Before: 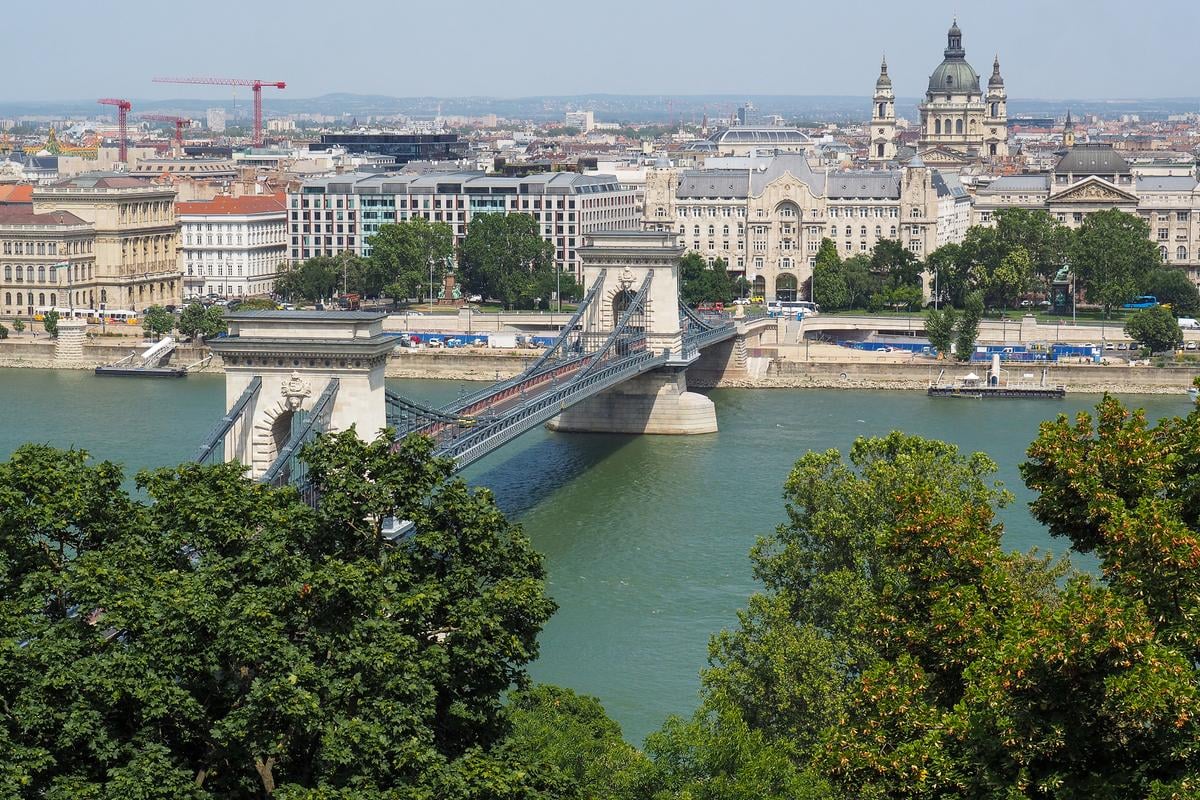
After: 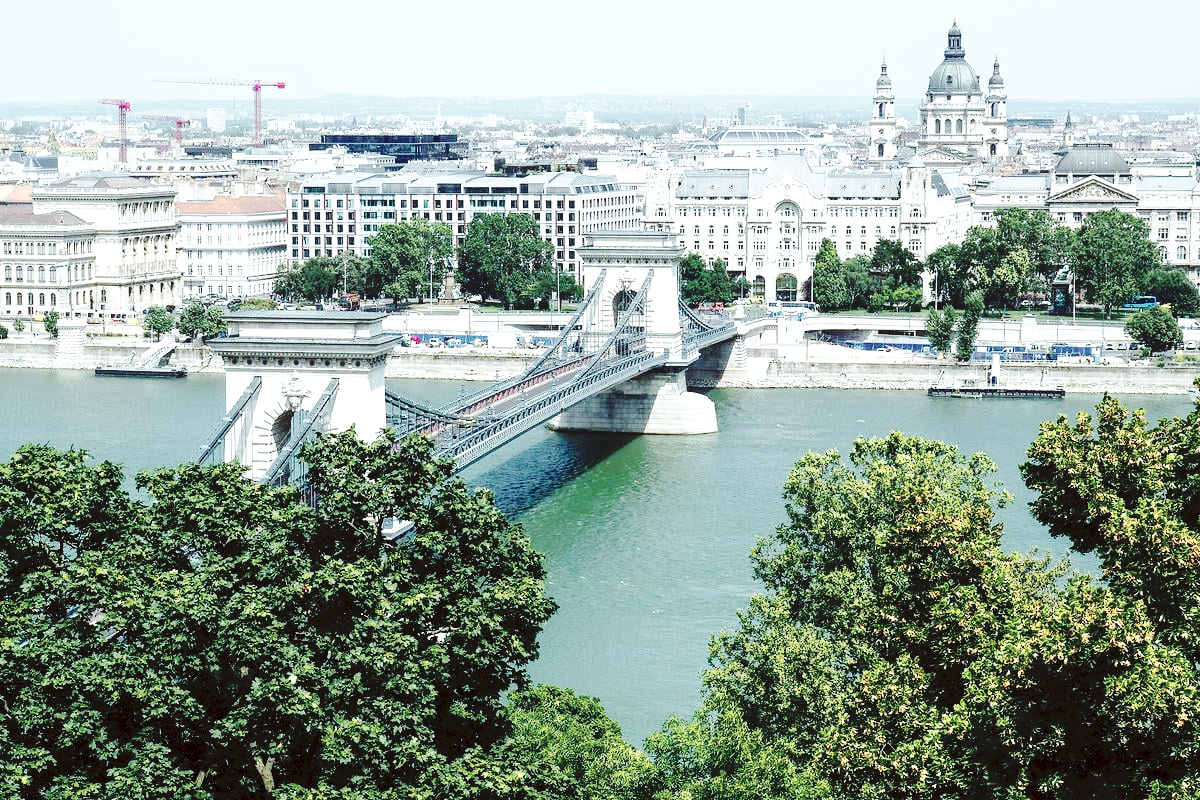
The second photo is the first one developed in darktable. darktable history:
base curve: curves: ch0 [(0, 0) (0.028, 0.03) (0.121, 0.232) (0.46, 0.748) (0.859, 0.968) (1, 1)], preserve colors none
color balance: lift [1.004, 1.002, 1.002, 0.998], gamma [1, 1.007, 1.002, 0.993], gain [1, 0.977, 1.013, 1.023], contrast -3.64%
color balance rgb: shadows lift › luminance -7.7%, shadows lift › chroma 2.13%, shadows lift › hue 200.79°, power › luminance -7.77%, power › chroma 2.27%, power › hue 220.69°, highlights gain › luminance 15.15%, highlights gain › chroma 4%, highlights gain › hue 209.35°, global offset › luminance -0.21%, global offset › chroma 0.27%, perceptual saturation grading › global saturation 24.42%, perceptual saturation grading › highlights -24.42%, perceptual saturation grading › mid-tones 24.42%, perceptual saturation grading › shadows 40%, perceptual brilliance grading › global brilliance -5%, perceptual brilliance grading › highlights 24.42%, perceptual brilliance grading › mid-tones 7%, perceptual brilliance grading › shadows -5%
tone curve: curves: ch0 [(0, 0) (0.003, 0.057) (0.011, 0.061) (0.025, 0.065) (0.044, 0.075) (0.069, 0.082) (0.1, 0.09) (0.136, 0.102) (0.177, 0.145) (0.224, 0.195) (0.277, 0.27) (0.335, 0.374) (0.399, 0.486) (0.468, 0.578) (0.543, 0.652) (0.623, 0.717) (0.709, 0.778) (0.801, 0.837) (0.898, 0.909) (1, 1)], preserve colors none
color zones: curves: ch0 [(0, 0.6) (0.129, 0.585) (0.193, 0.596) (0.429, 0.5) (0.571, 0.5) (0.714, 0.5) (0.857, 0.5) (1, 0.6)]; ch1 [(0, 0.453) (0.112, 0.245) (0.213, 0.252) (0.429, 0.233) (0.571, 0.231) (0.683, 0.242) (0.857, 0.296) (1, 0.453)]
